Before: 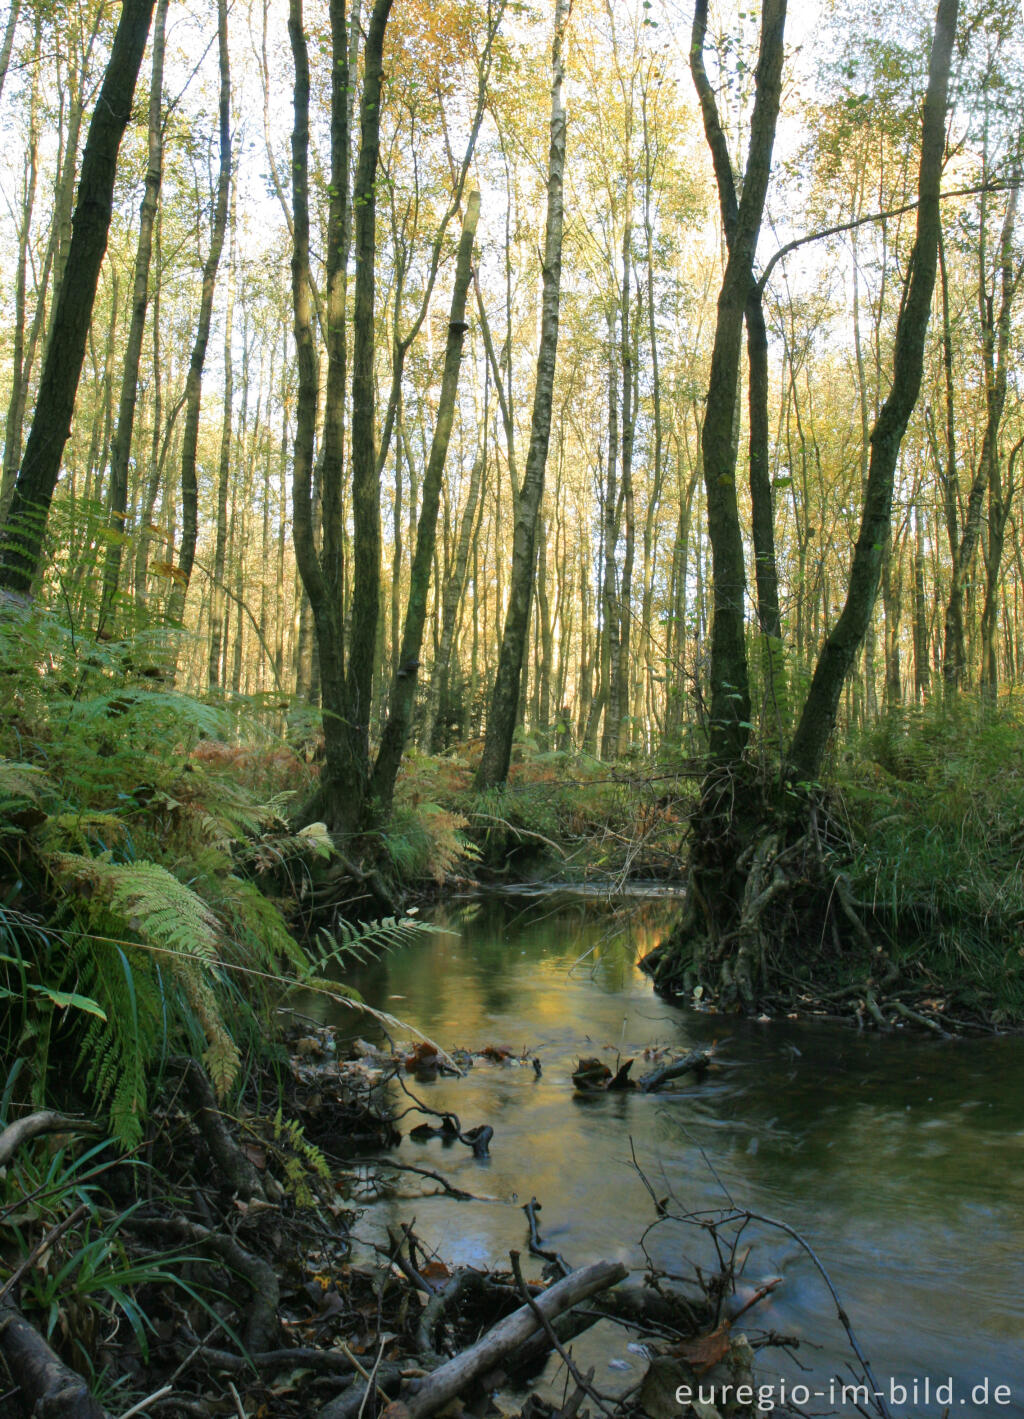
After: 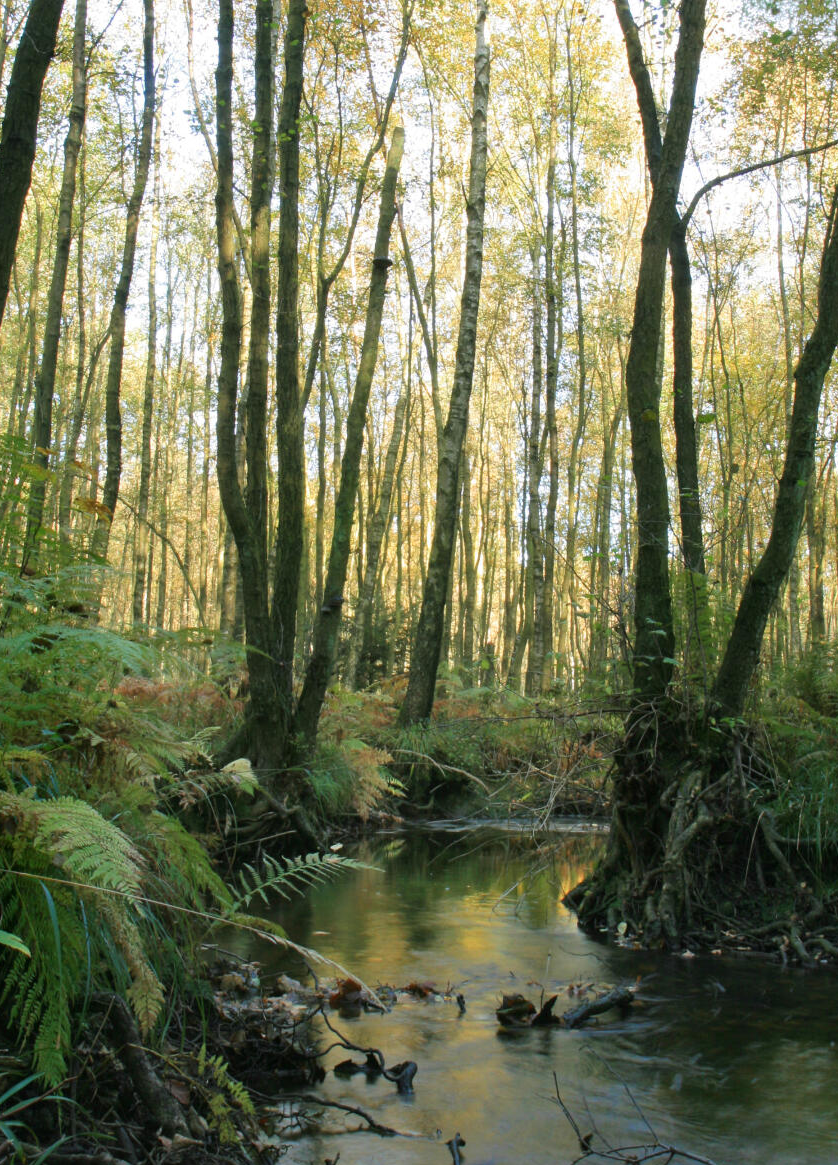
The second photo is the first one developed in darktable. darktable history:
crop and rotate: left 7.484%, top 4.634%, right 10.627%, bottom 13.254%
